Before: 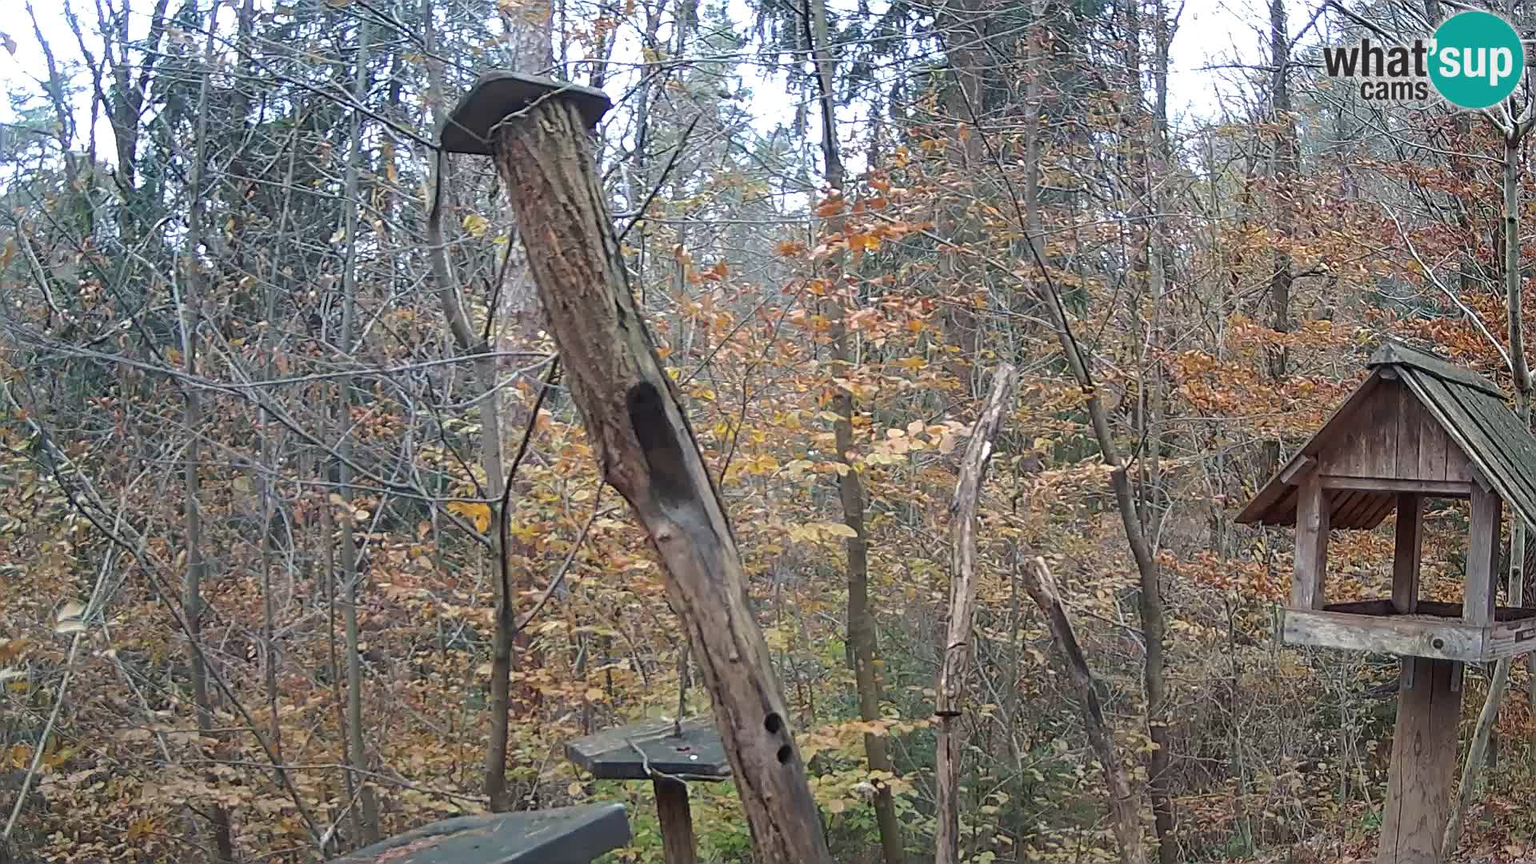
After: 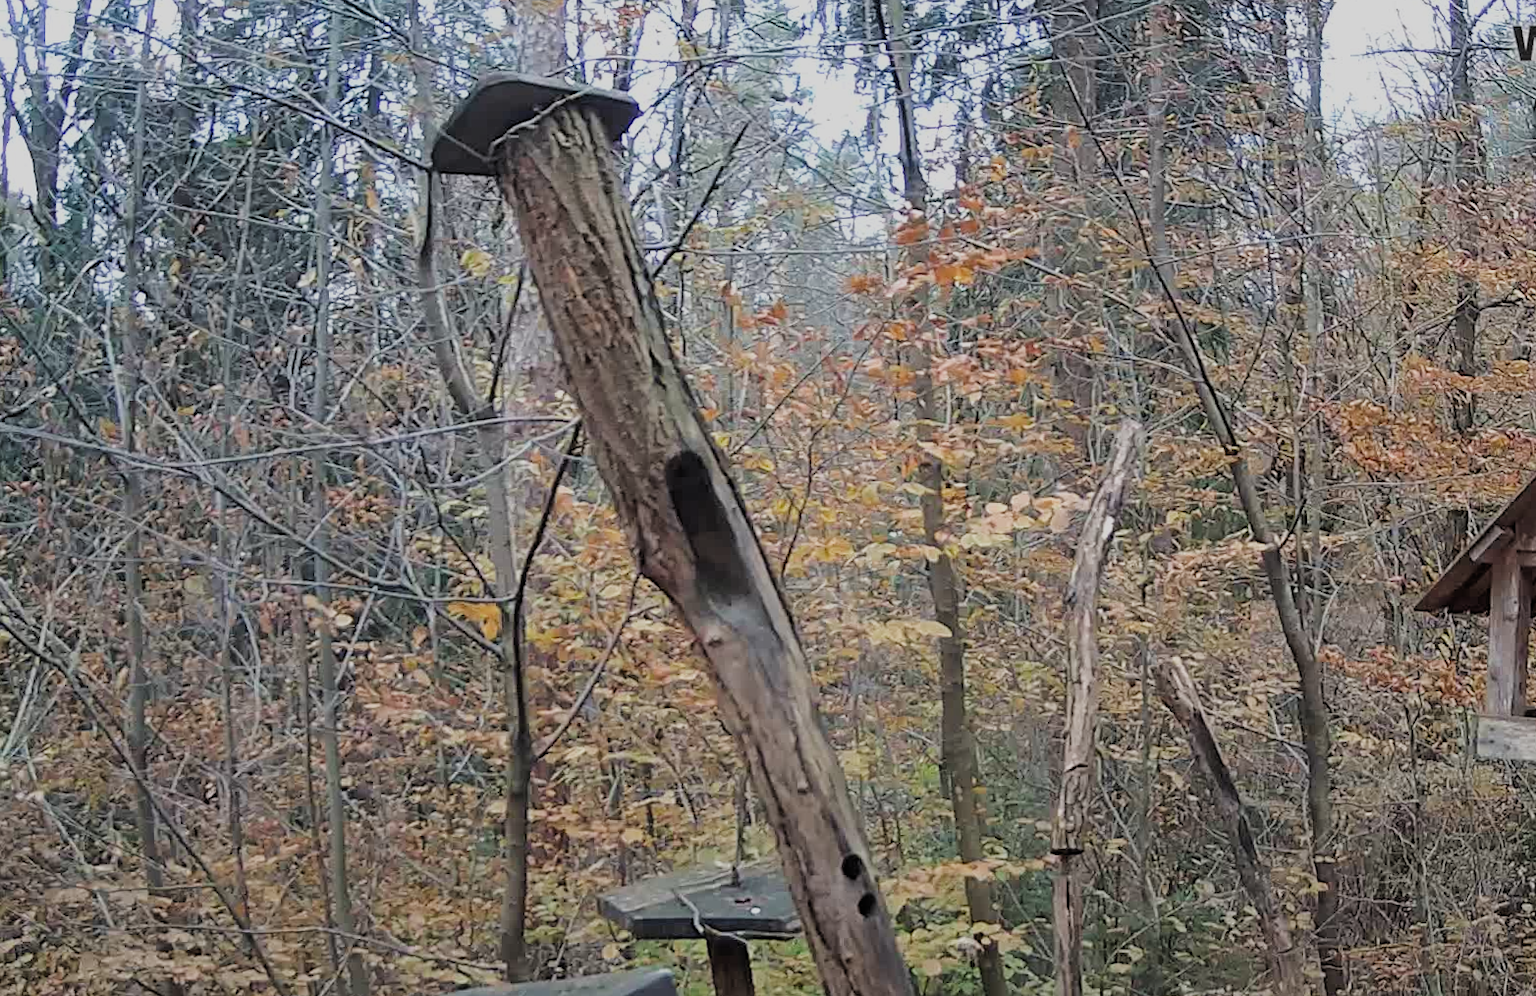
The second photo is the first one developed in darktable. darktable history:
filmic rgb: black relative exposure -7.65 EV, white relative exposure 4.56 EV, hardness 3.61, color science v4 (2020)
crop and rotate: angle 1.03°, left 4.098%, top 0.504%, right 11.841%, bottom 2.506%
